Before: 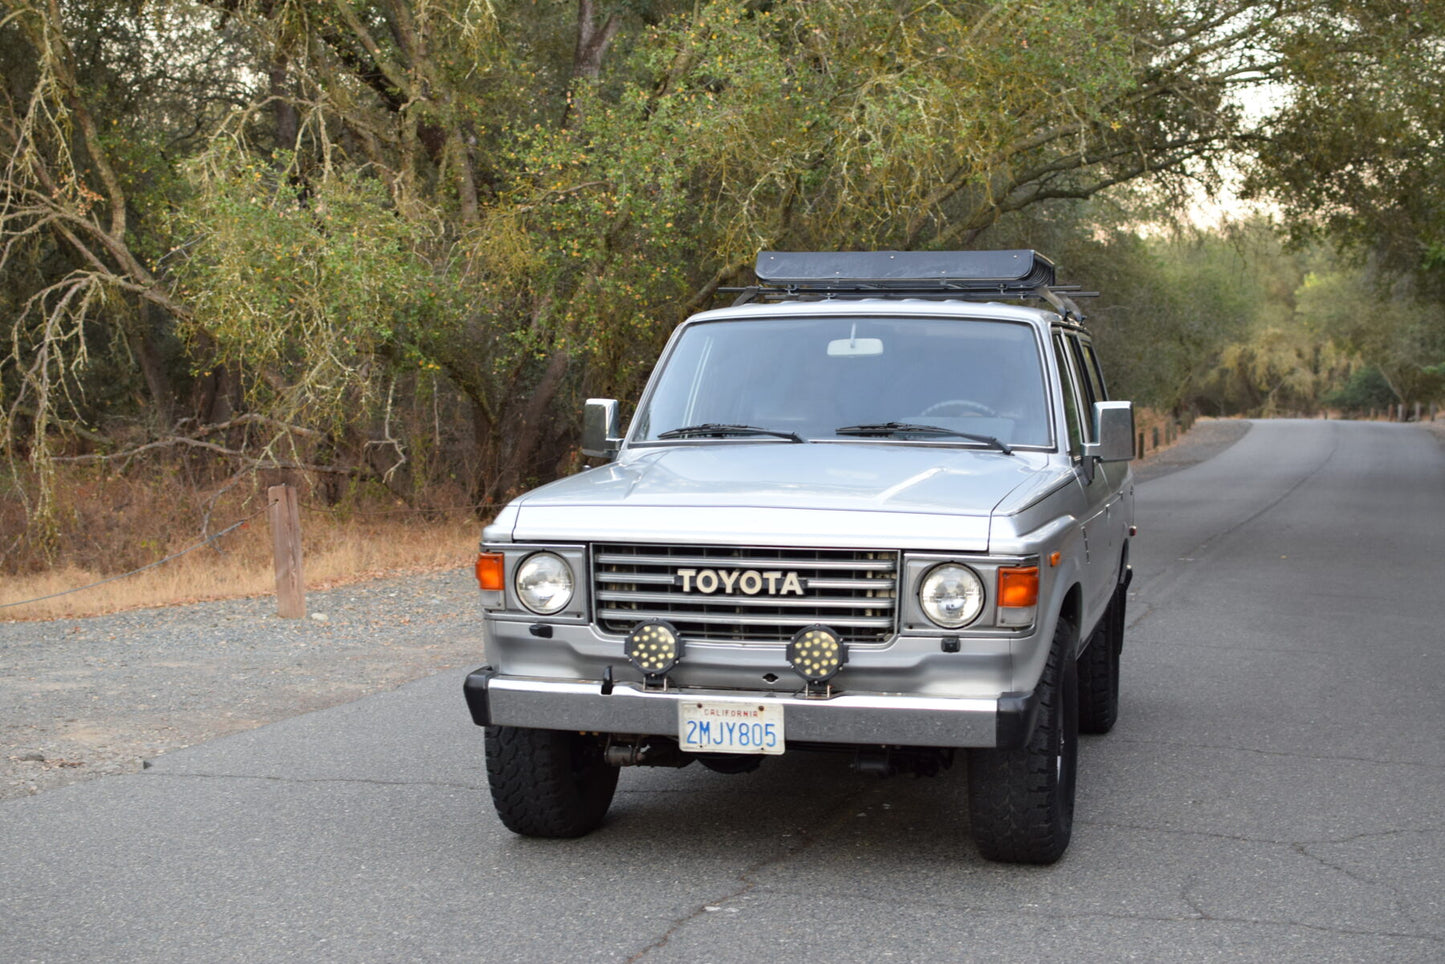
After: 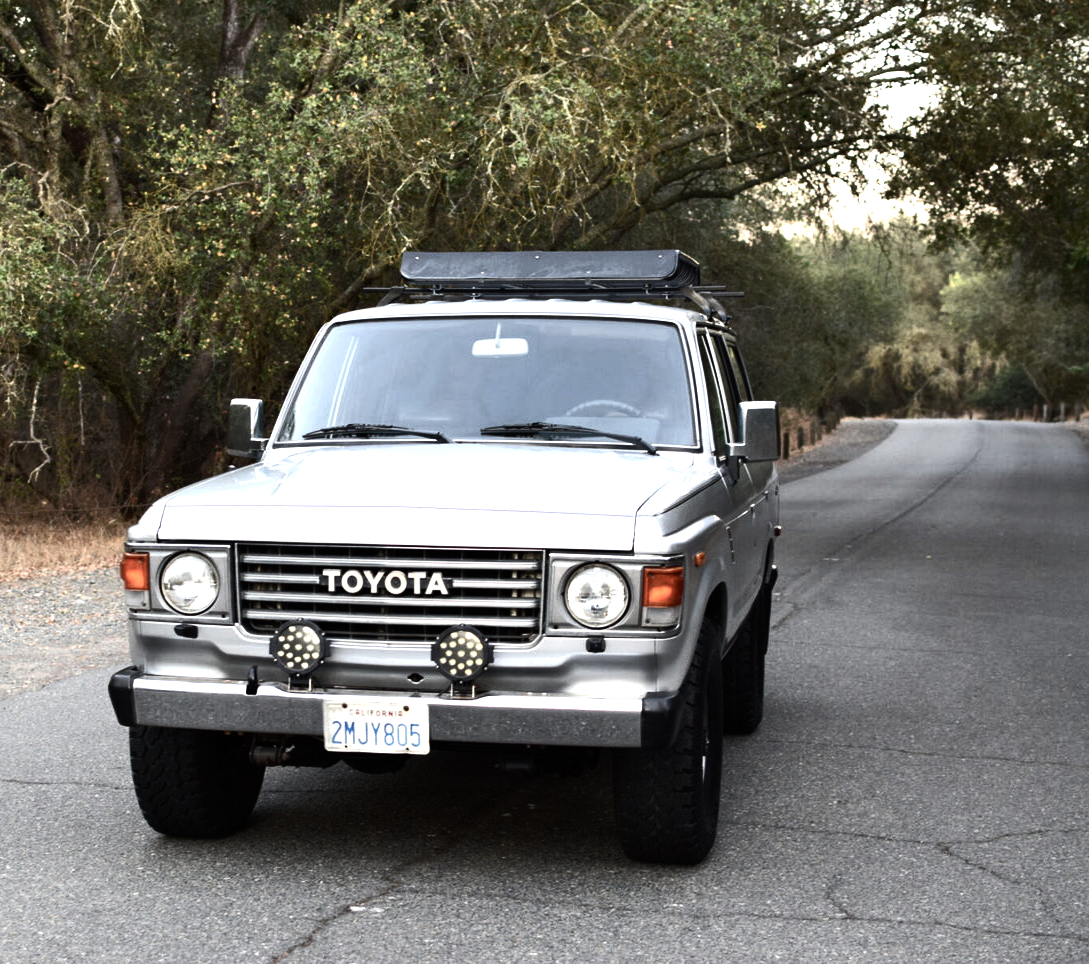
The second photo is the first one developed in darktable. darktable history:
crop and rotate: left 24.6%
tone equalizer: -8 EV -0.75 EV, -7 EV -0.7 EV, -6 EV -0.6 EV, -5 EV -0.4 EV, -3 EV 0.4 EV, -2 EV 0.6 EV, -1 EV 0.7 EV, +0 EV 0.75 EV, edges refinement/feathering 500, mask exposure compensation -1.57 EV, preserve details no
color balance rgb: perceptual saturation grading › highlights -31.88%, perceptual saturation grading › mid-tones 5.8%, perceptual saturation grading › shadows 18.12%, perceptual brilliance grading › highlights 3.62%, perceptual brilliance grading › mid-tones -18.12%, perceptual brilliance grading › shadows -41.3%
